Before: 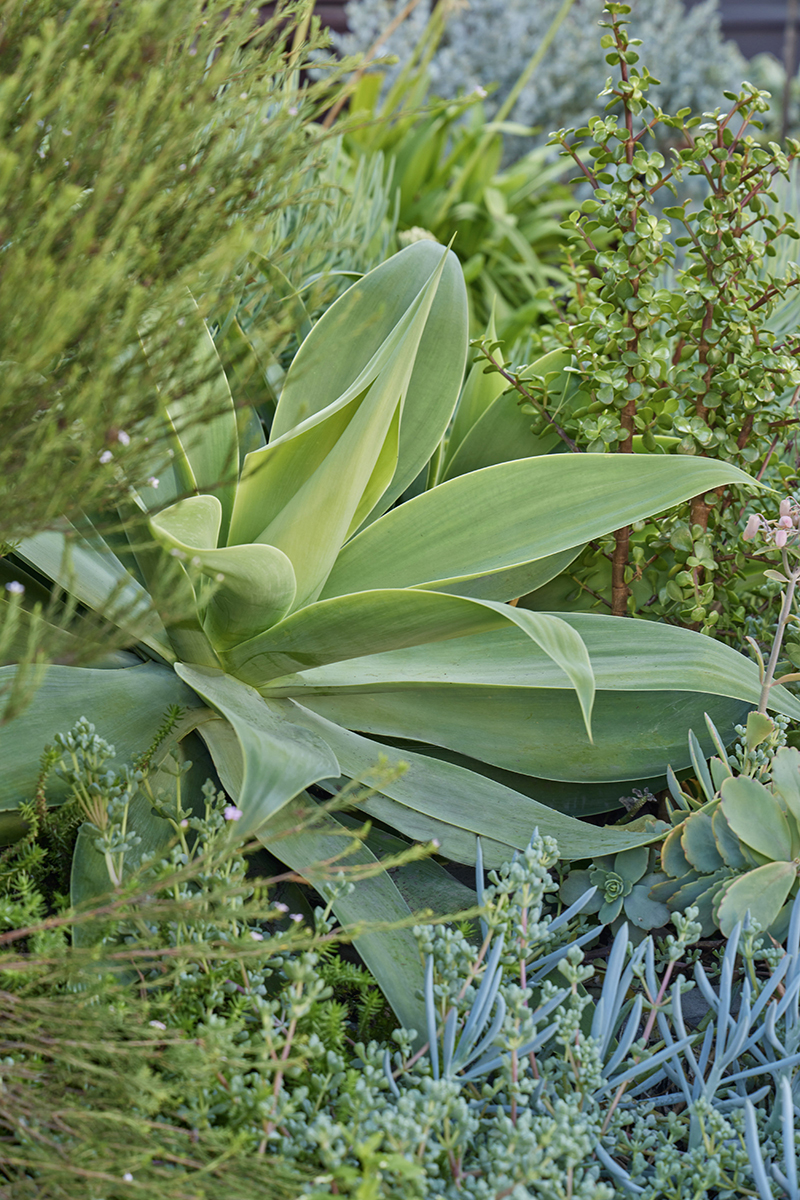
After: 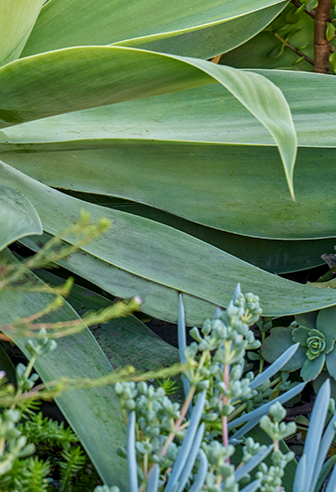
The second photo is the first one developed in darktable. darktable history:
local contrast: detail 130%
crop: left 37.25%, top 45.307%, right 20.635%, bottom 13.621%
